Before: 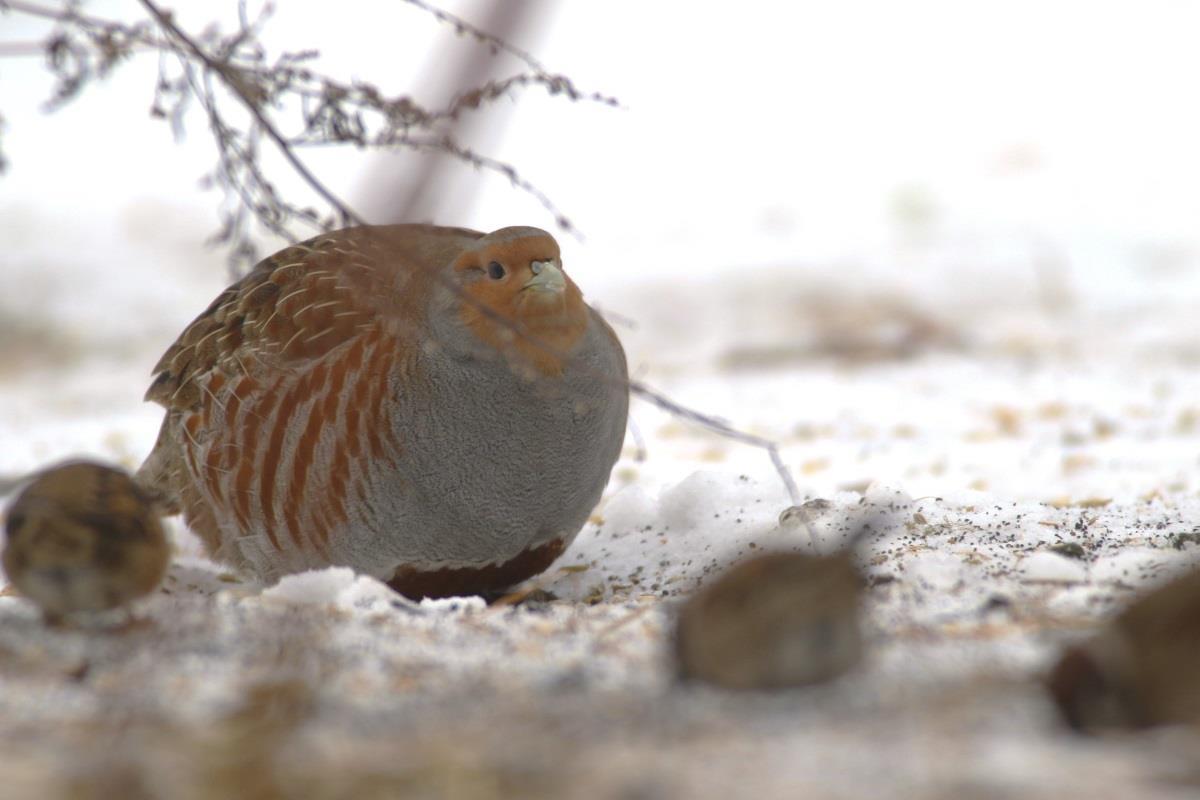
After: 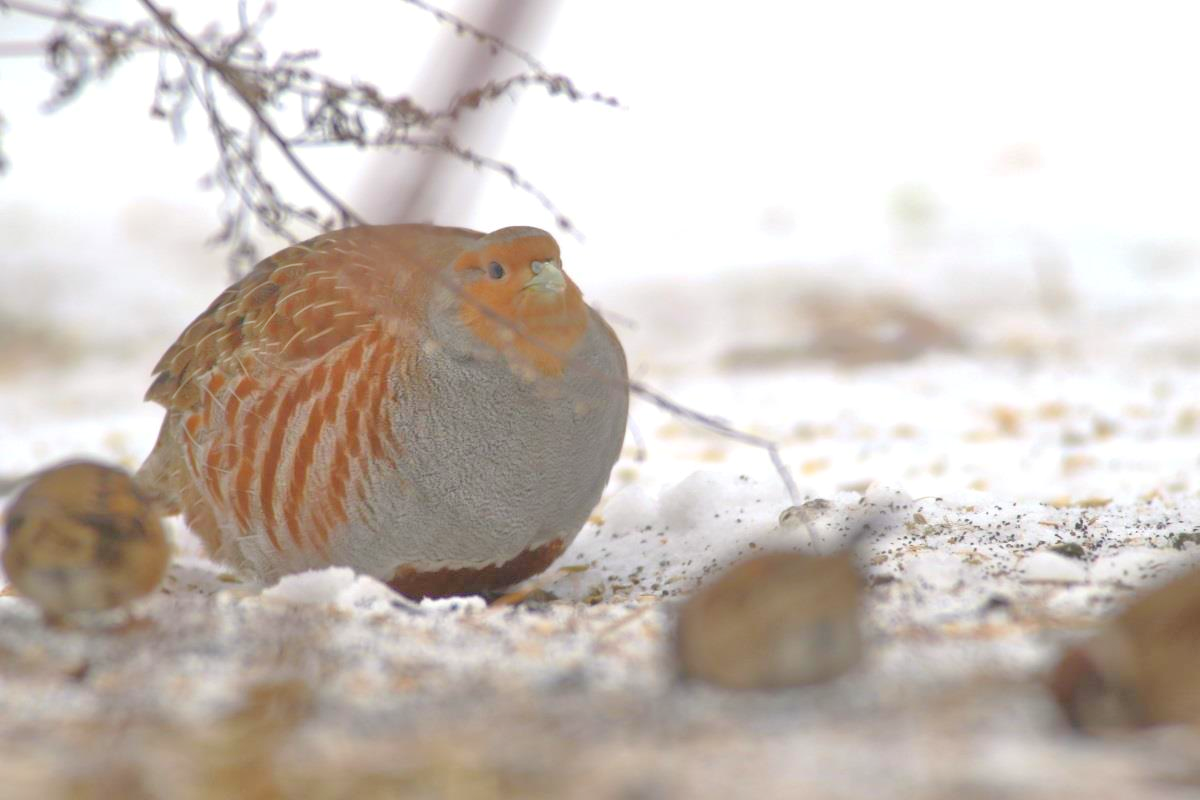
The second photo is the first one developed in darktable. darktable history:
shadows and highlights: shadows 62.42, white point adjustment 0.418, highlights -34.14, compress 84.04%
tone equalizer: -7 EV 0.158 EV, -6 EV 0.614 EV, -5 EV 1.13 EV, -4 EV 1.35 EV, -3 EV 1.18 EV, -2 EV 0.6 EV, -1 EV 0.159 EV
contrast brightness saturation: contrast 0.071, brightness 0.08, saturation 0.177
